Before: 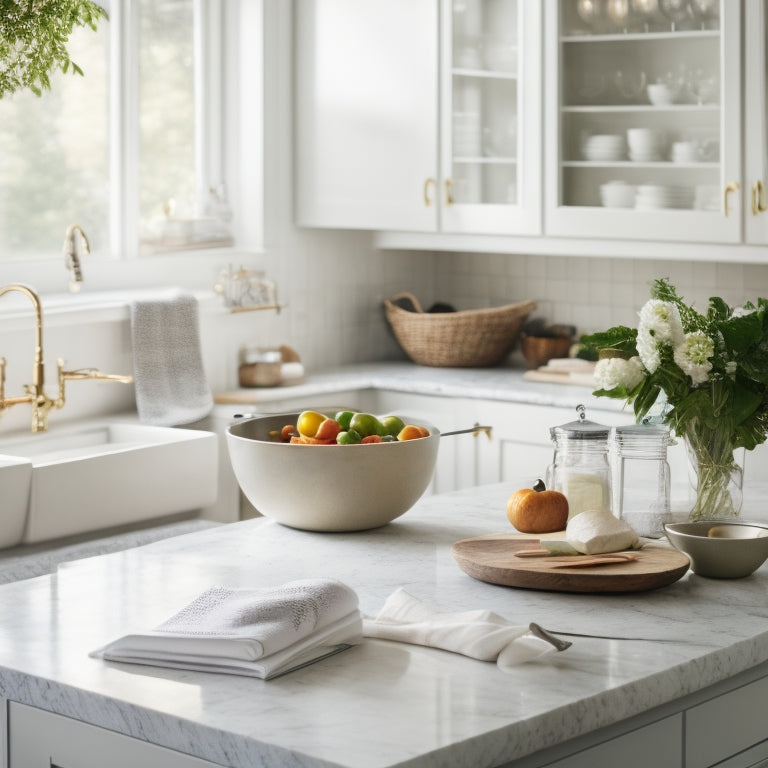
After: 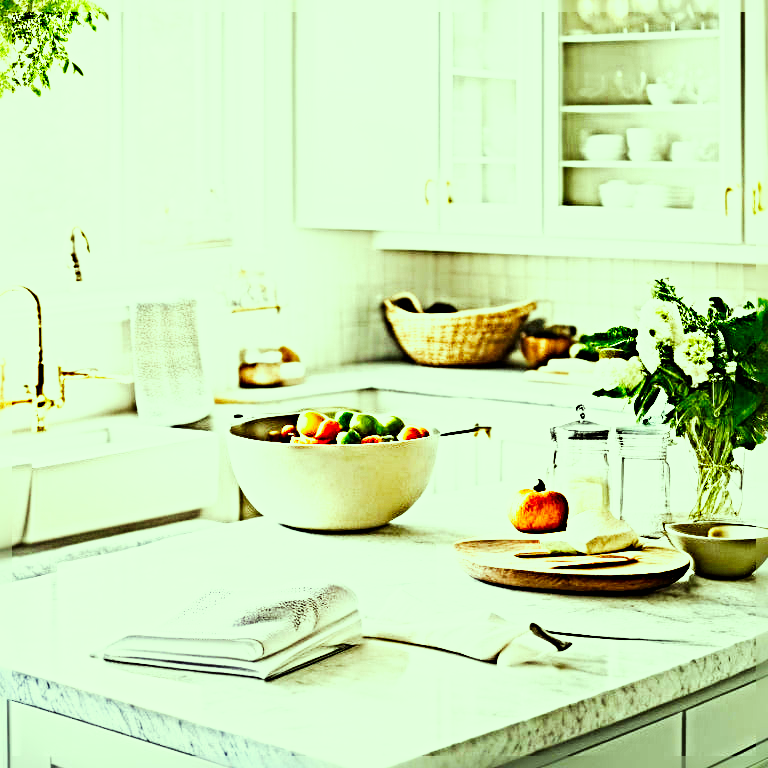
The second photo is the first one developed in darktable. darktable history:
sharpen: radius 6.298, amount 1.811, threshold 0.166
color correction: highlights a* -11.15, highlights b* 9.81, saturation 1.71
exposure: black level correction 0.001, exposure 0.498 EV, compensate highlight preservation false
base curve: curves: ch0 [(0, 0) (0.007, 0.004) (0.027, 0.03) (0.046, 0.07) (0.207, 0.54) (0.442, 0.872) (0.673, 0.972) (1, 1)], preserve colors none
